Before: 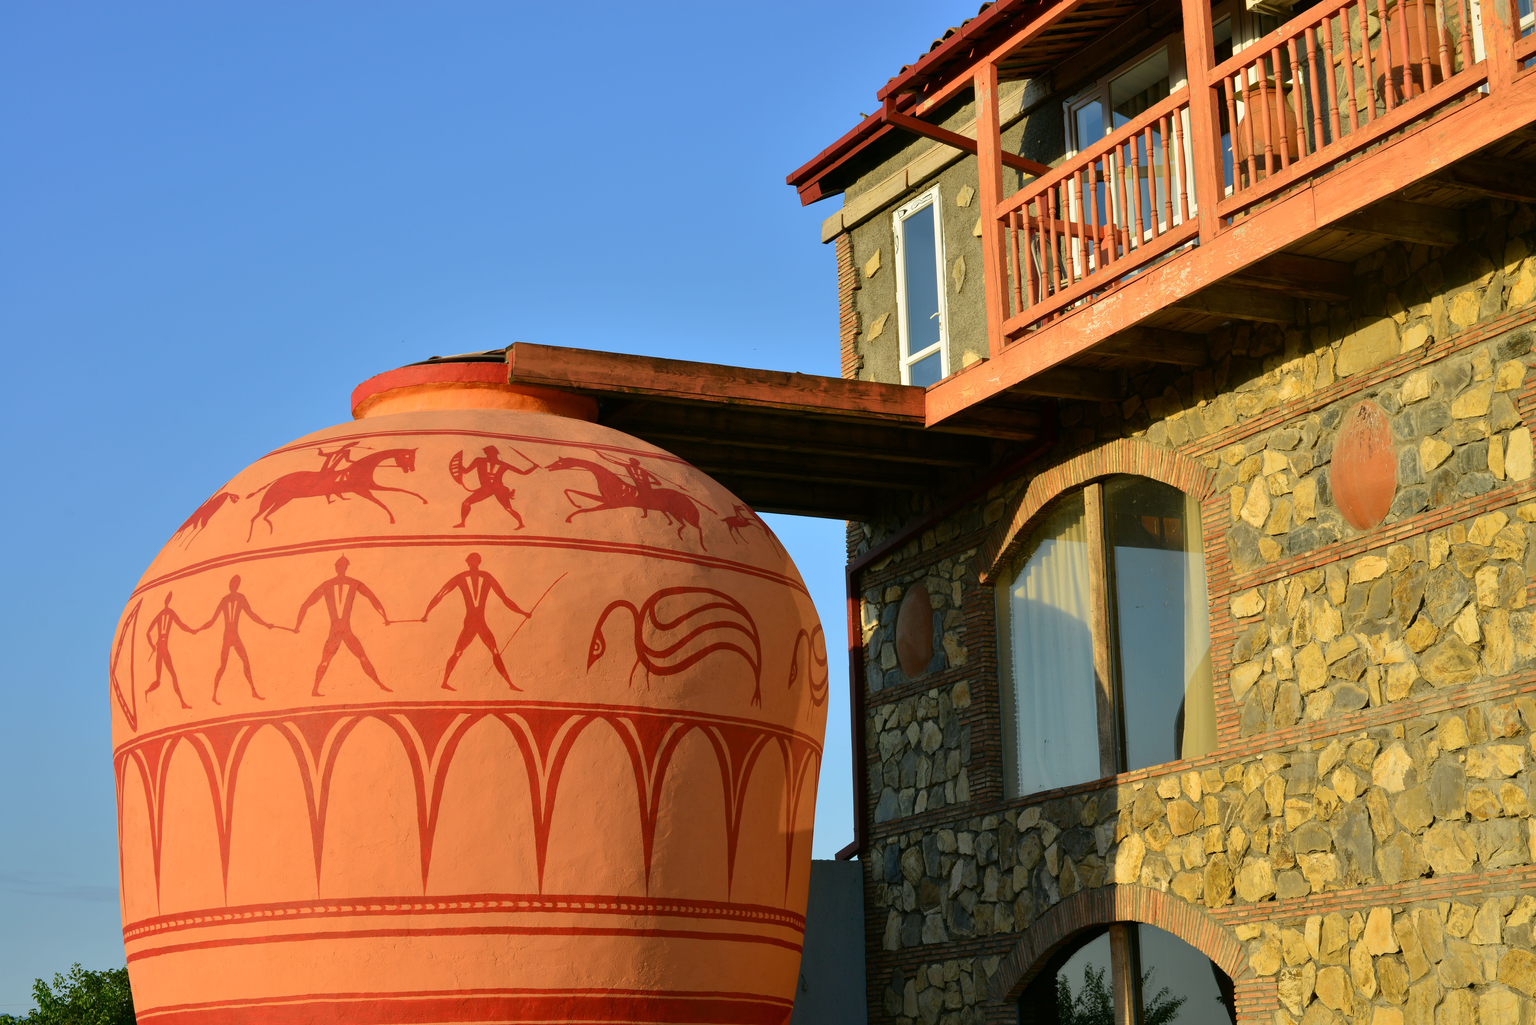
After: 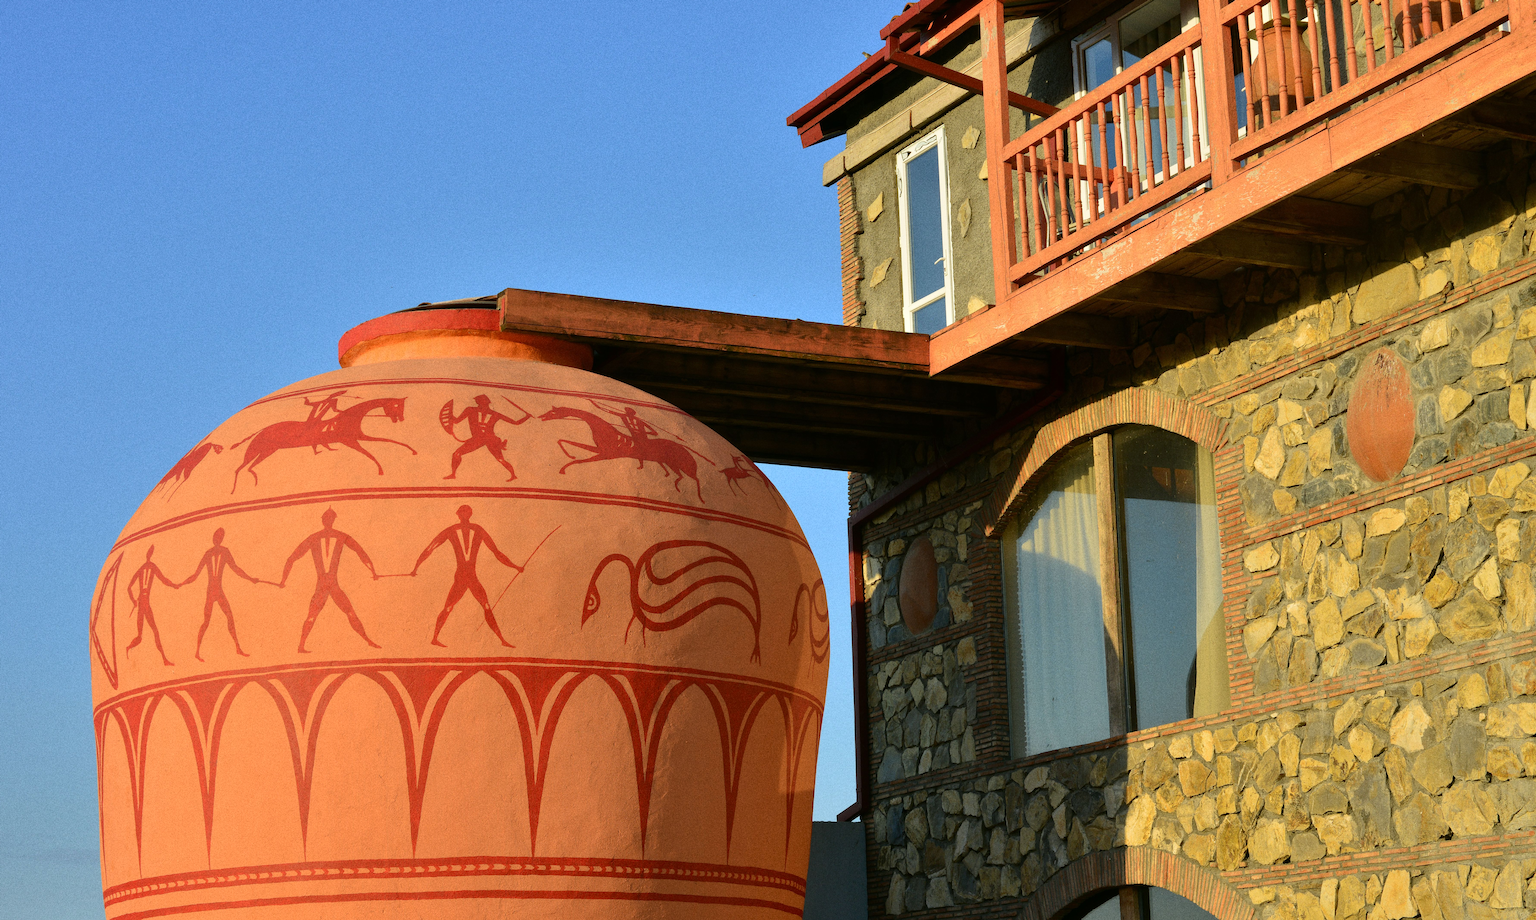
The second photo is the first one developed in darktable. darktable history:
grain: coarseness 0.09 ISO, strength 40%
crop: left 1.507%, top 6.147%, right 1.379%, bottom 6.637%
